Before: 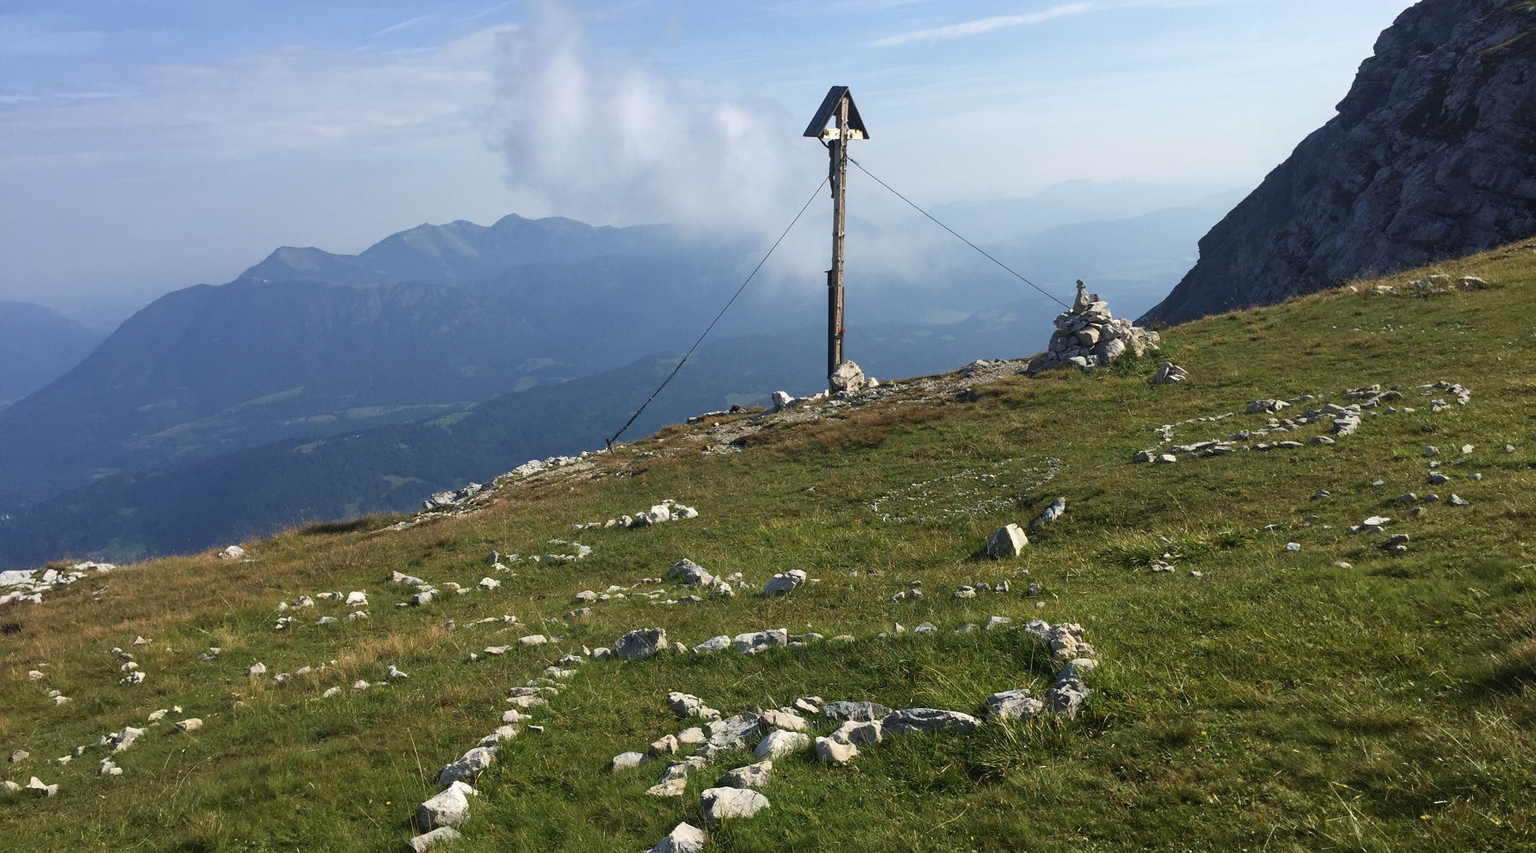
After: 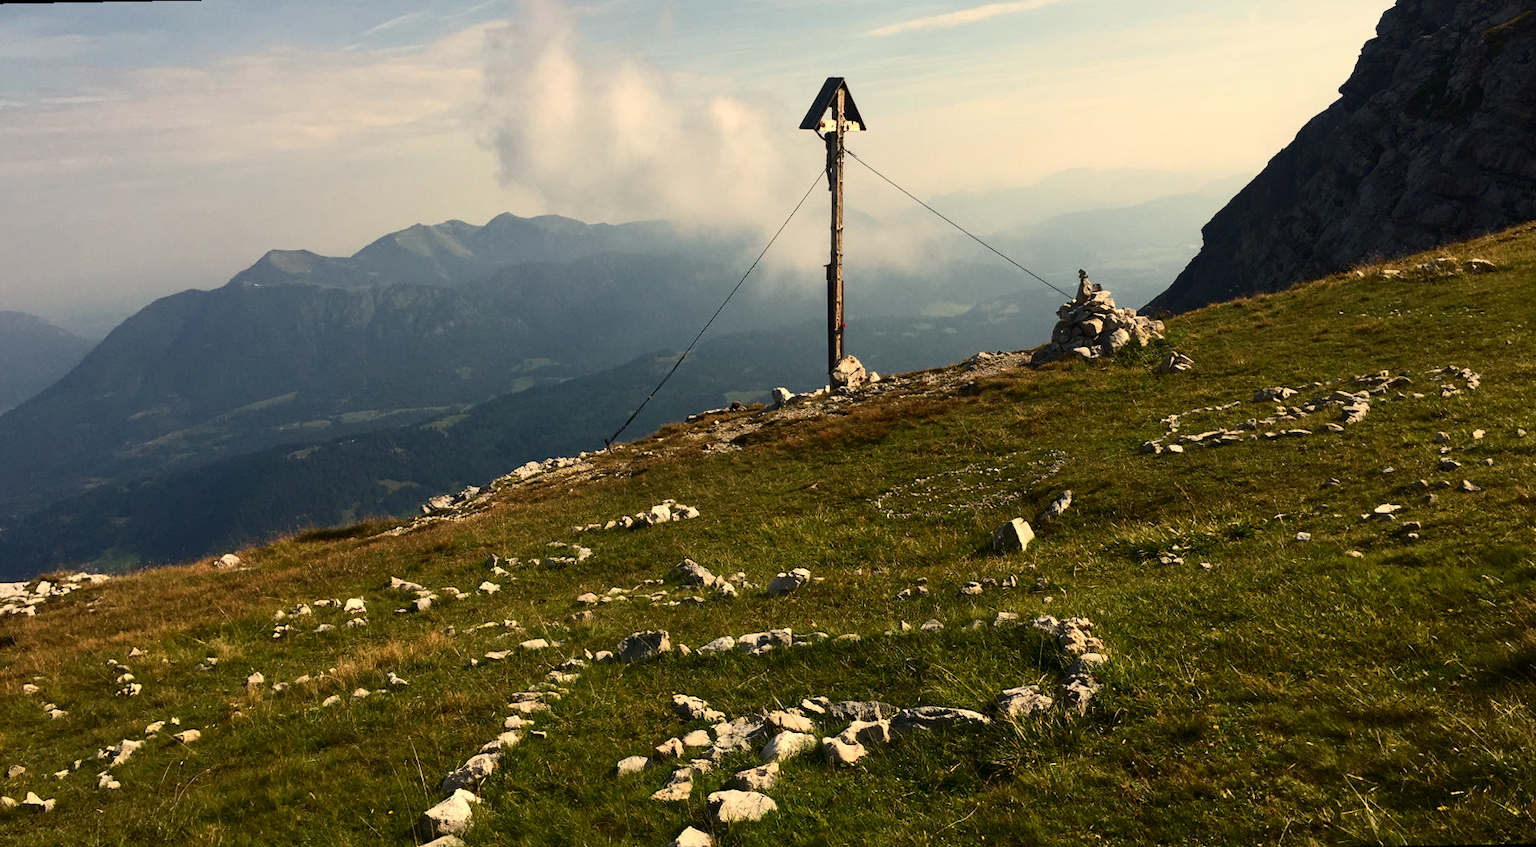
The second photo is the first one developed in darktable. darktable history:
contrast brightness saturation: contrast 0.2, brightness -0.11, saturation 0.1
white balance: red 1.138, green 0.996, blue 0.812
rotate and perspective: rotation -1°, crop left 0.011, crop right 0.989, crop top 0.025, crop bottom 0.975
